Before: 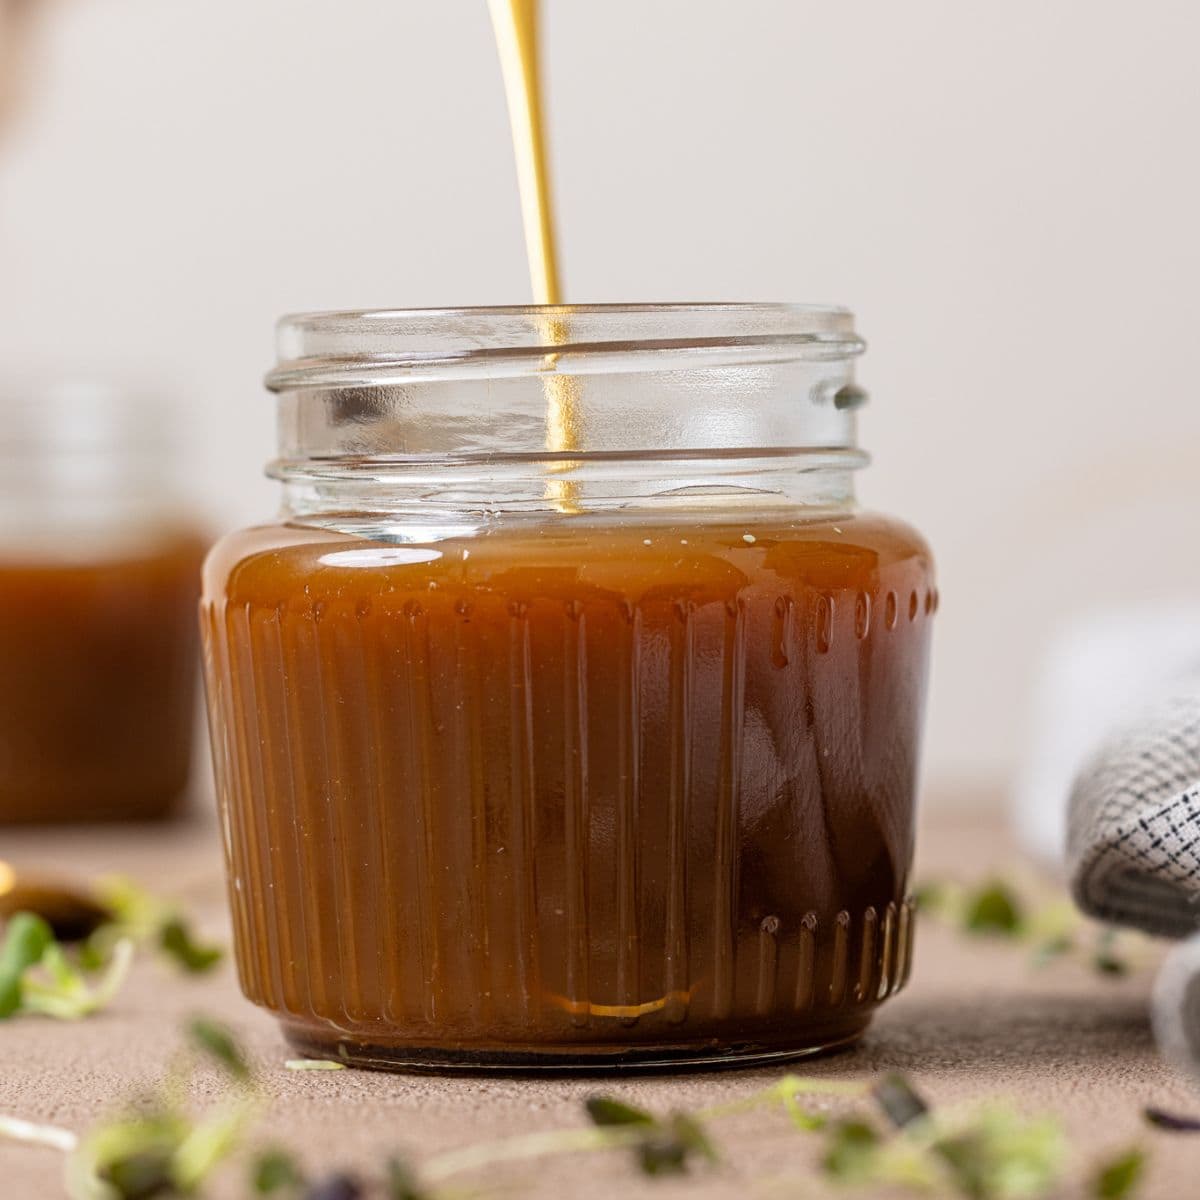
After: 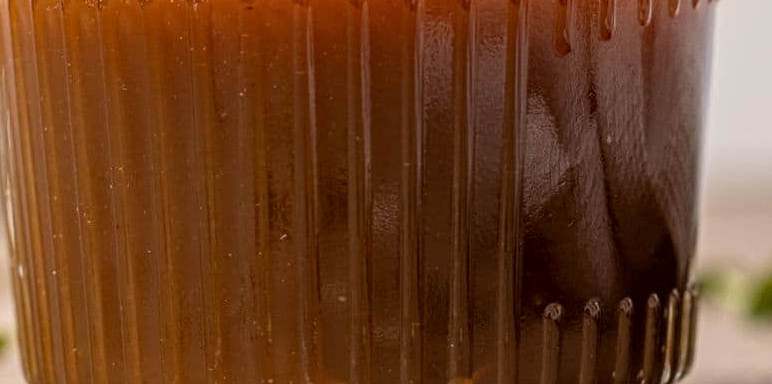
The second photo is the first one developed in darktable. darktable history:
local contrast: detail 130%
crop: left 18.091%, top 51.13%, right 17.525%, bottom 16.85%
